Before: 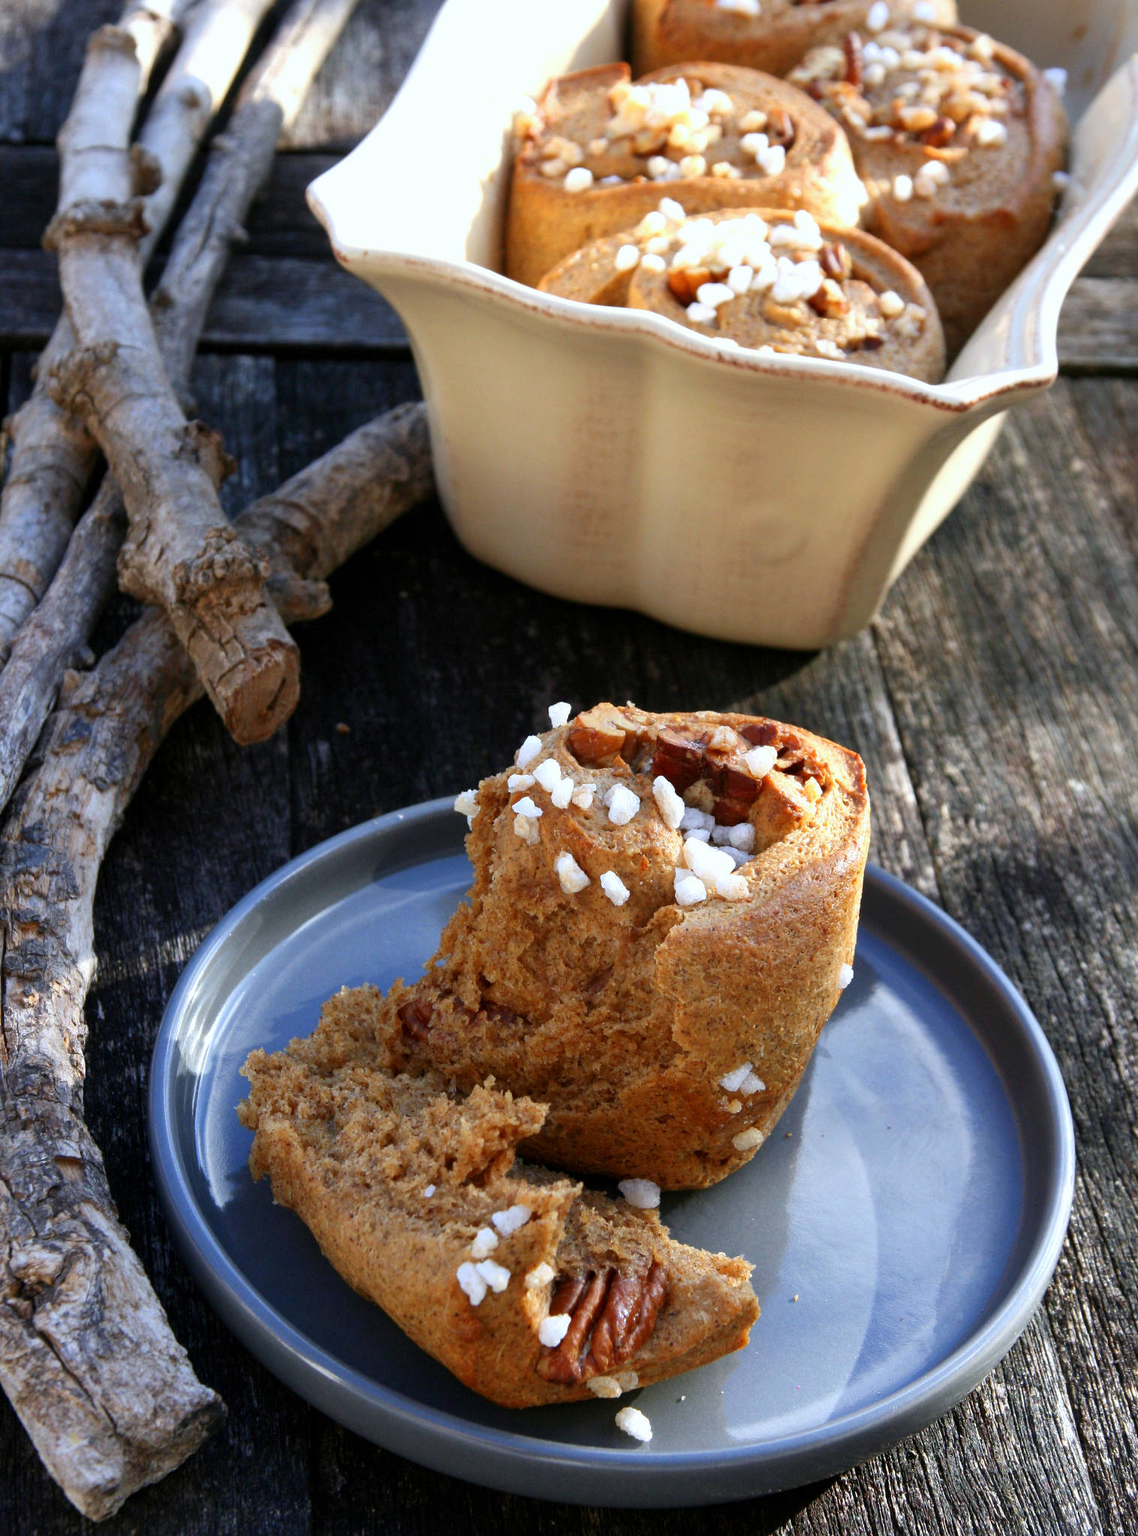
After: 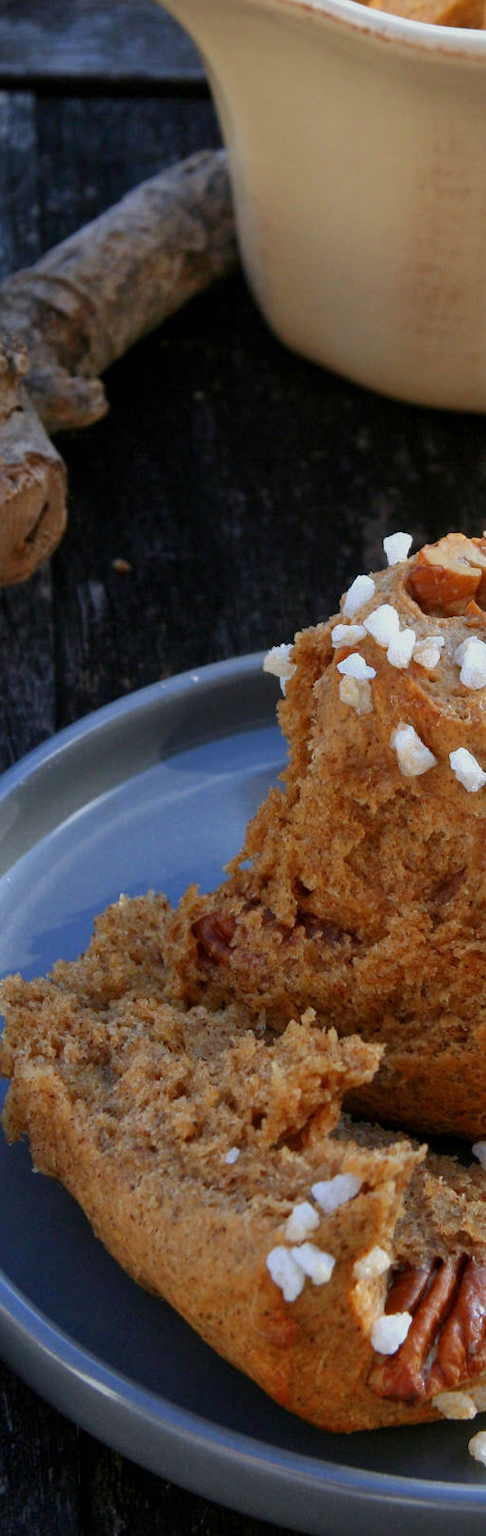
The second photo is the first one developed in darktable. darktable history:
crop and rotate: left 21.77%, top 18.528%, right 44.676%, bottom 2.997%
tone equalizer: -8 EV 0.25 EV, -7 EV 0.417 EV, -6 EV 0.417 EV, -5 EV 0.25 EV, -3 EV -0.25 EV, -2 EV -0.417 EV, -1 EV -0.417 EV, +0 EV -0.25 EV, edges refinement/feathering 500, mask exposure compensation -1.57 EV, preserve details guided filter
